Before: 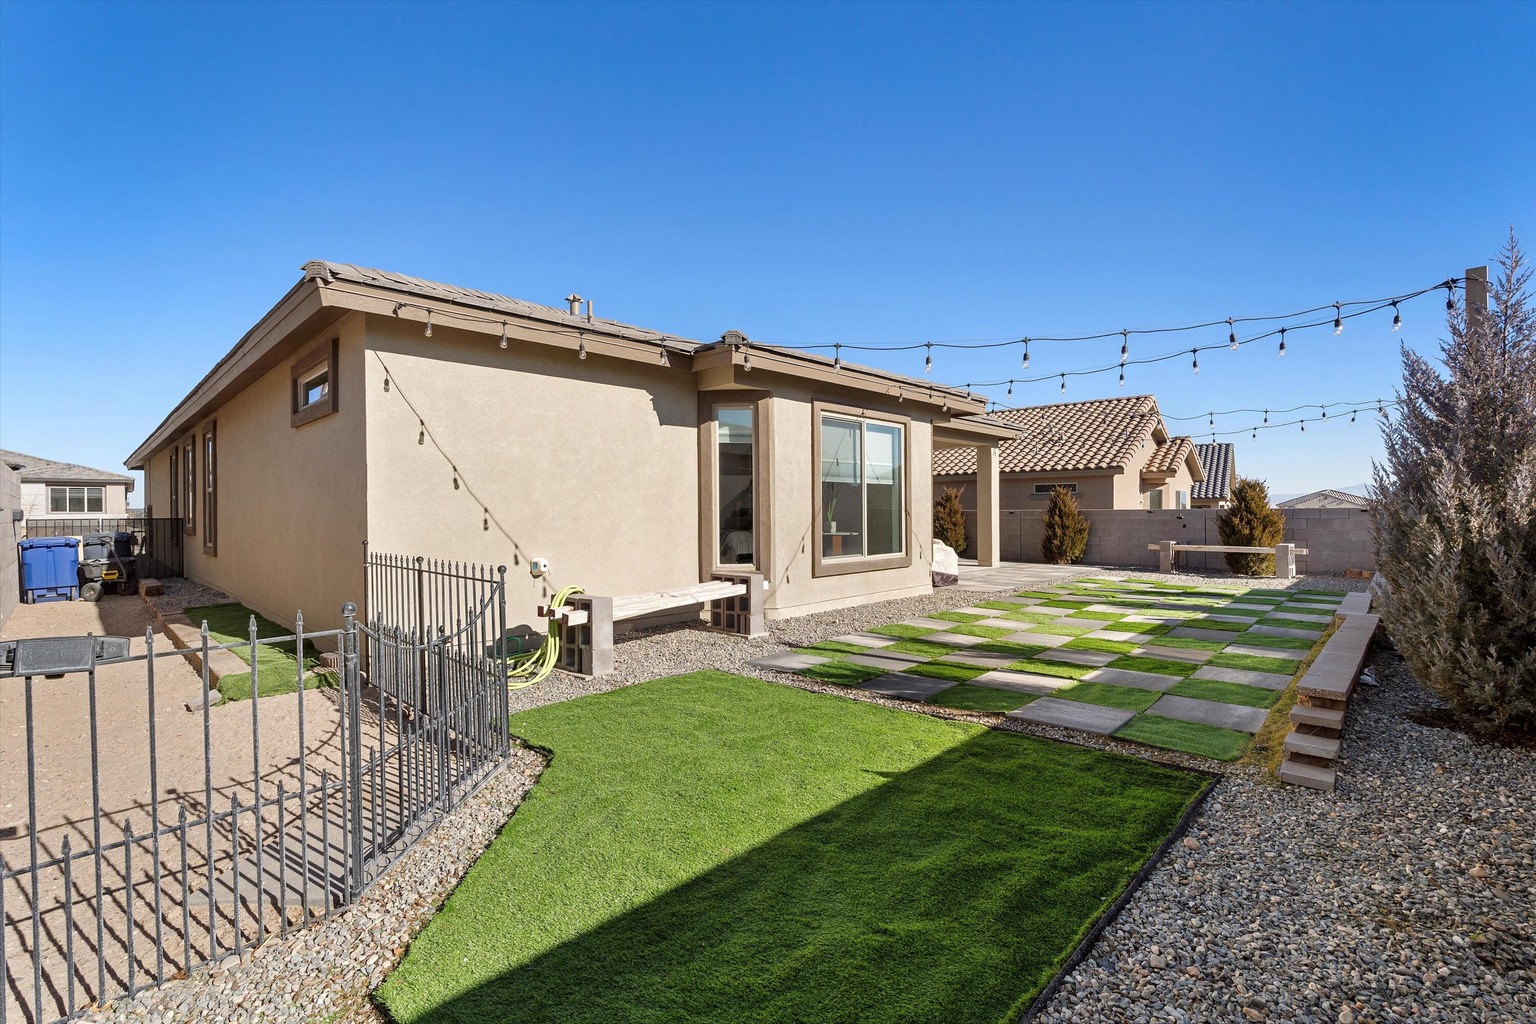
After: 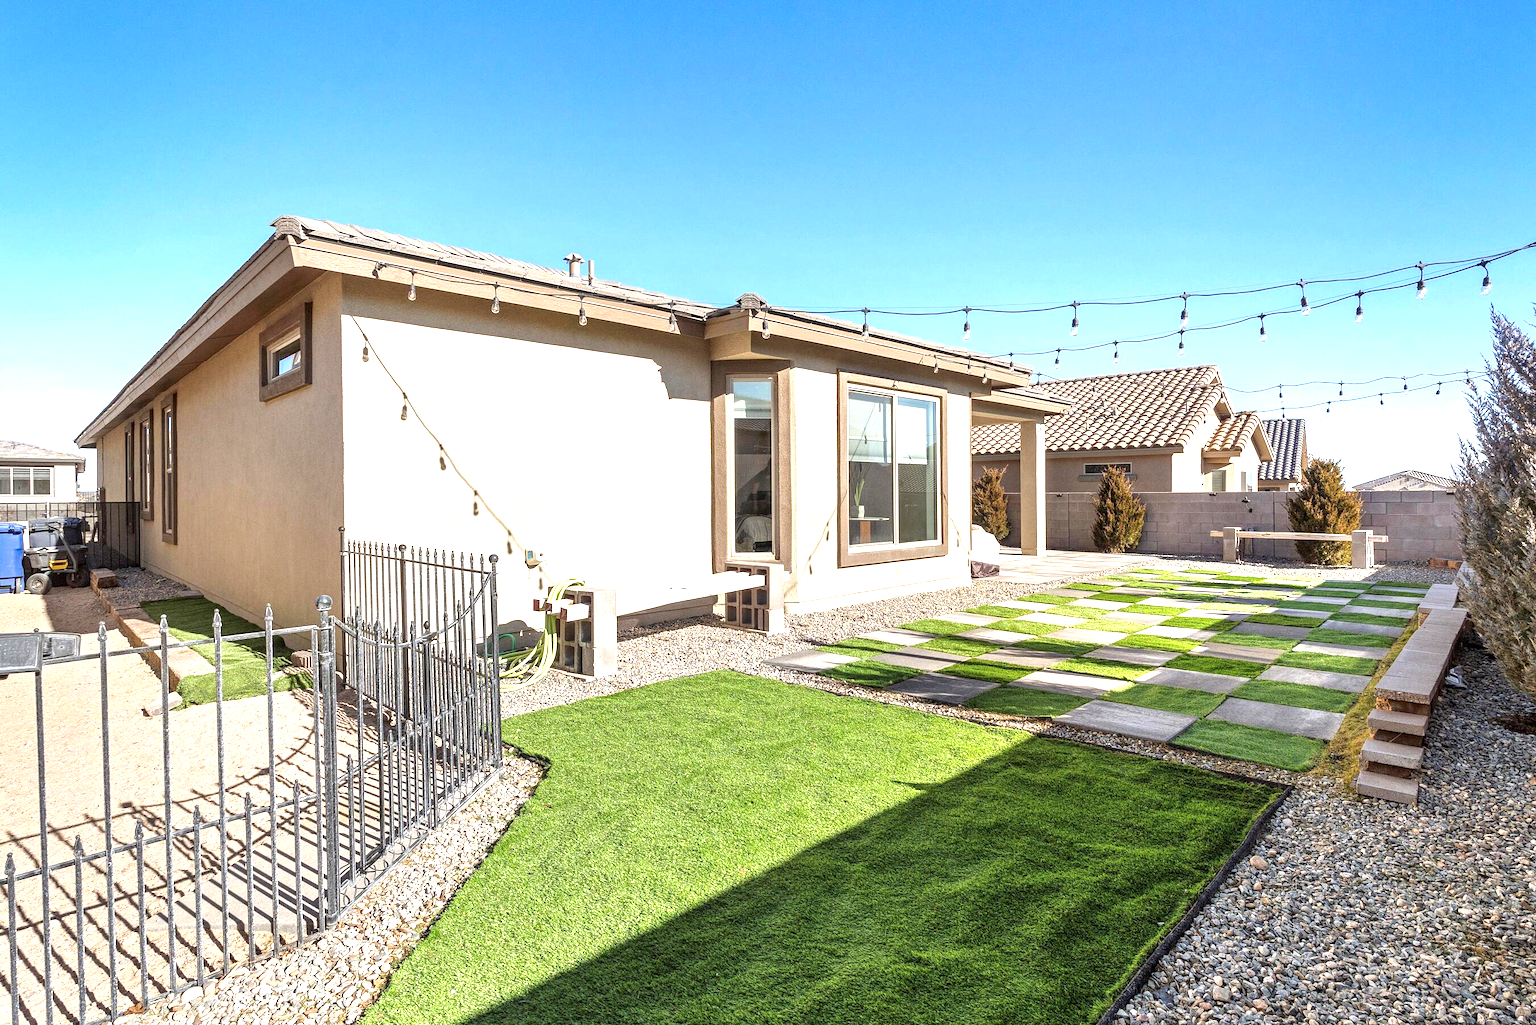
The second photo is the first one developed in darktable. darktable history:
crop: left 3.753%, top 6.464%, right 6.105%, bottom 3.224%
exposure: black level correction 0, exposure 1.001 EV, compensate highlight preservation false
local contrast: on, module defaults
